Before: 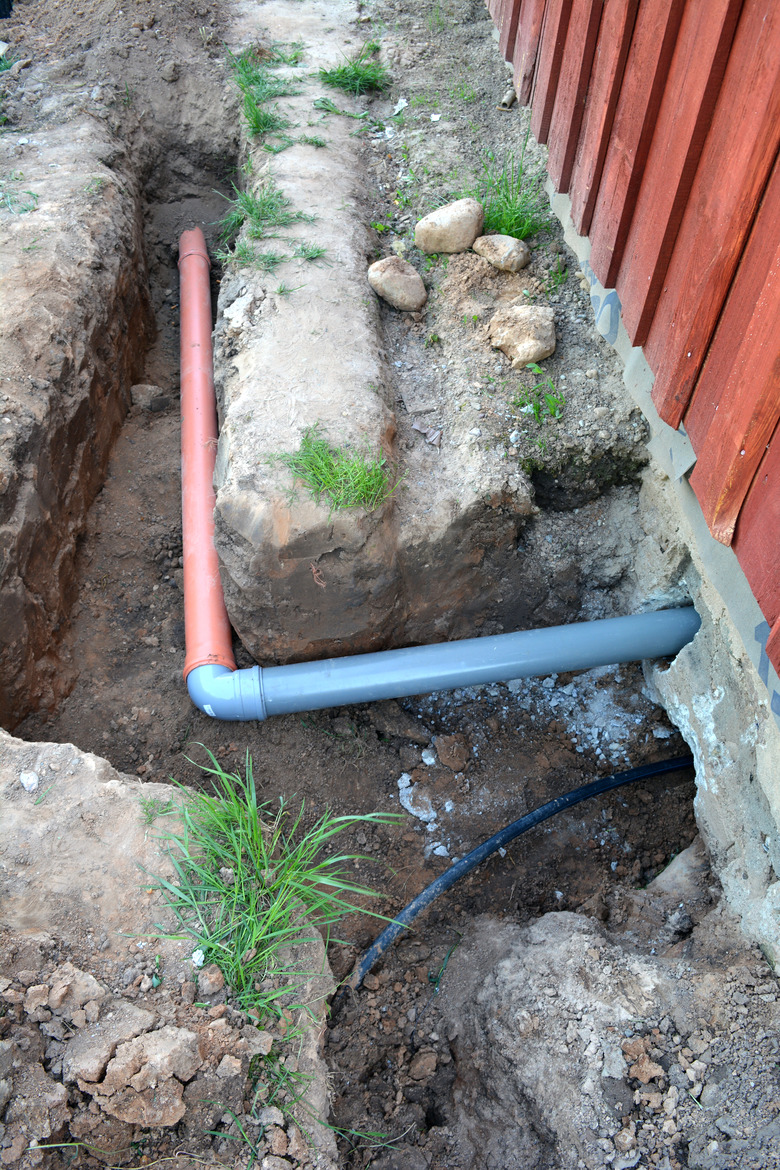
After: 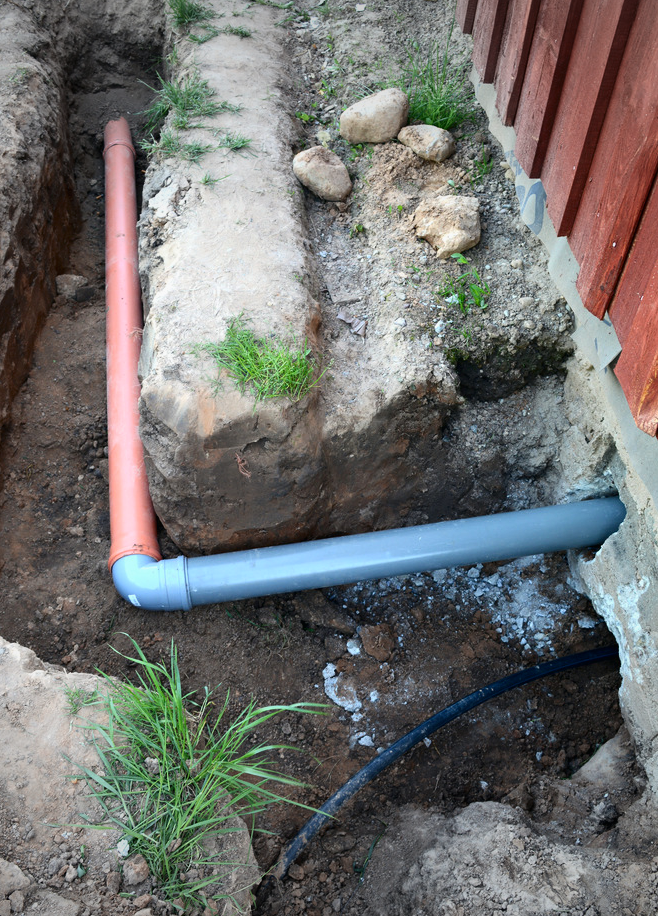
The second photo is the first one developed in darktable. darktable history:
crop and rotate: left 9.712%, top 9.462%, right 5.885%, bottom 12.18%
vignetting: fall-off radius 99.12%, width/height ratio 1.335, unbound false
tone curve: curves: ch0 [(0.016, 0.011) (0.204, 0.146) (0.515, 0.476) (0.78, 0.795) (1, 0.981)], color space Lab, independent channels, preserve colors none
